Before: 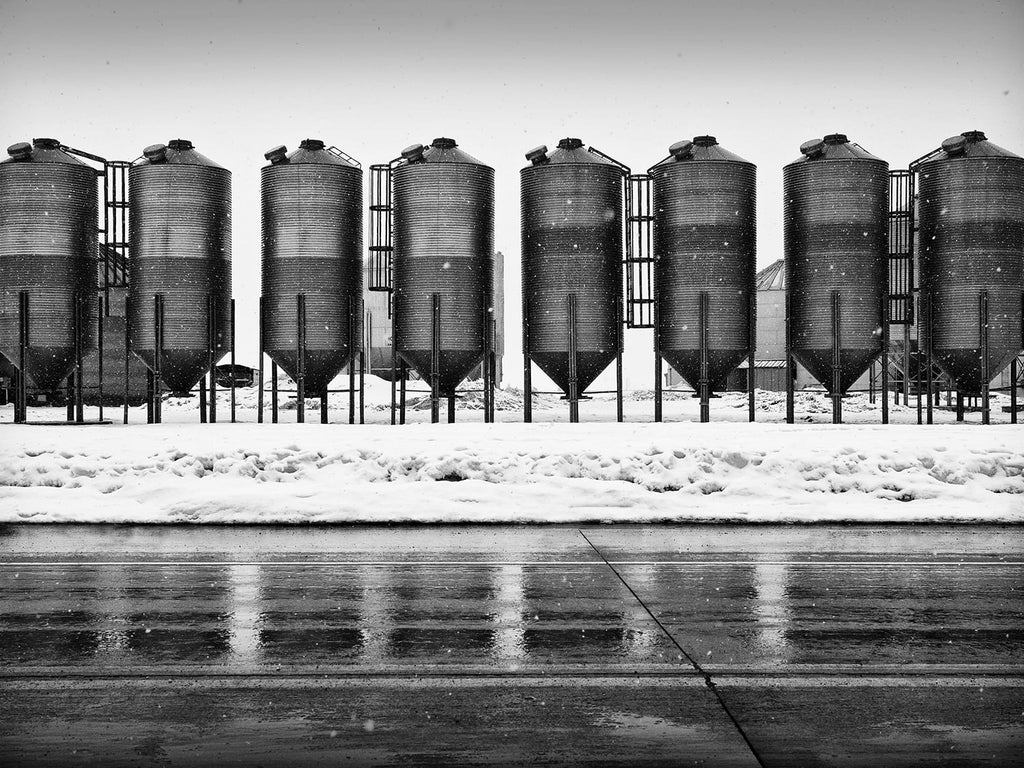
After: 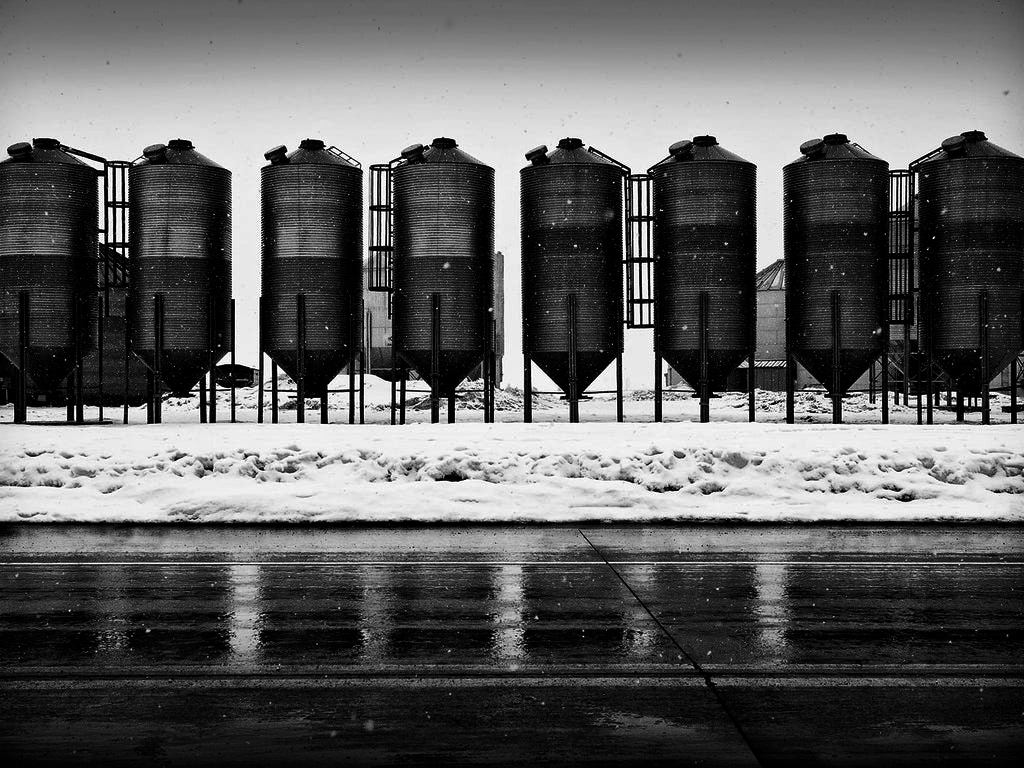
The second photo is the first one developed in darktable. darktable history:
contrast brightness saturation: contrast 0.092, brightness -0.59, saturation 0.168
